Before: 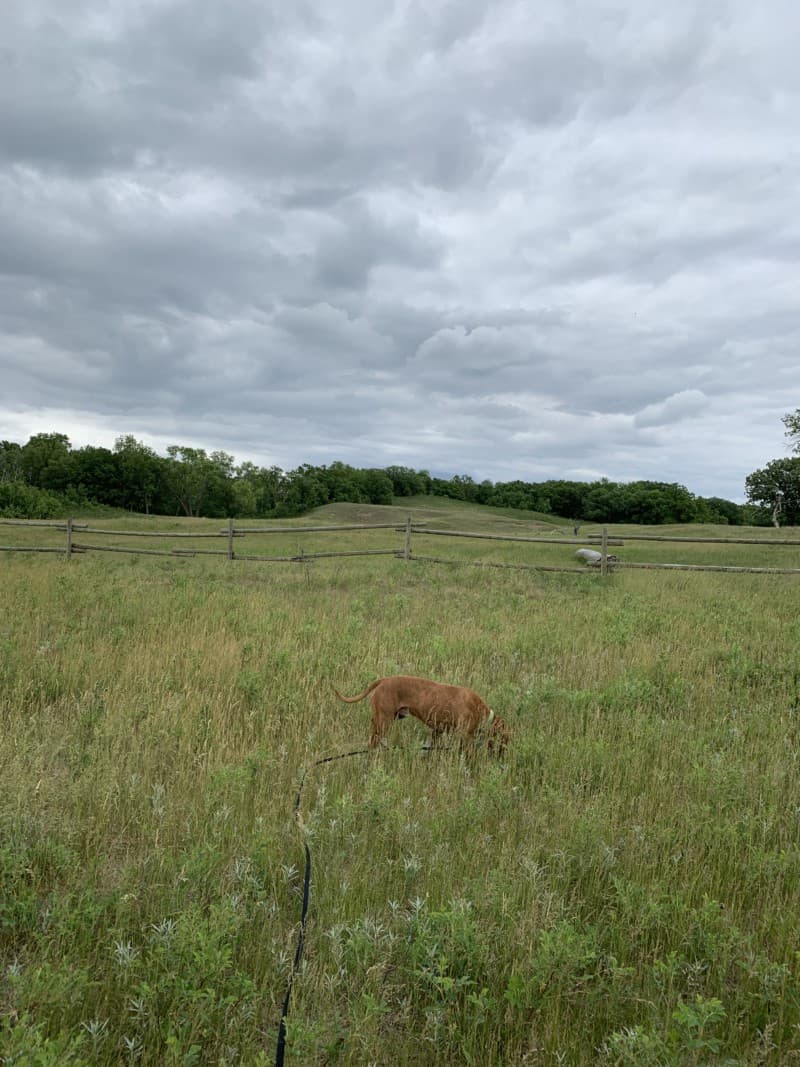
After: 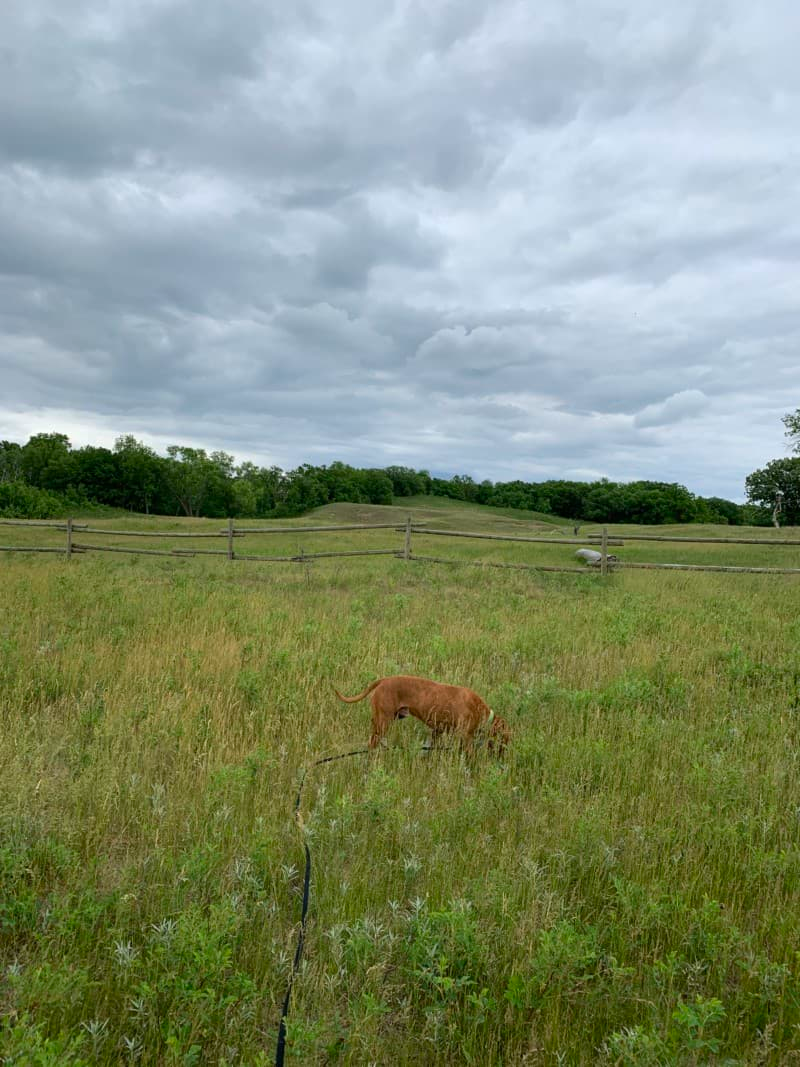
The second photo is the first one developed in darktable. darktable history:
contrast brightness saturation: contrast 0.044, saturation 0.161
